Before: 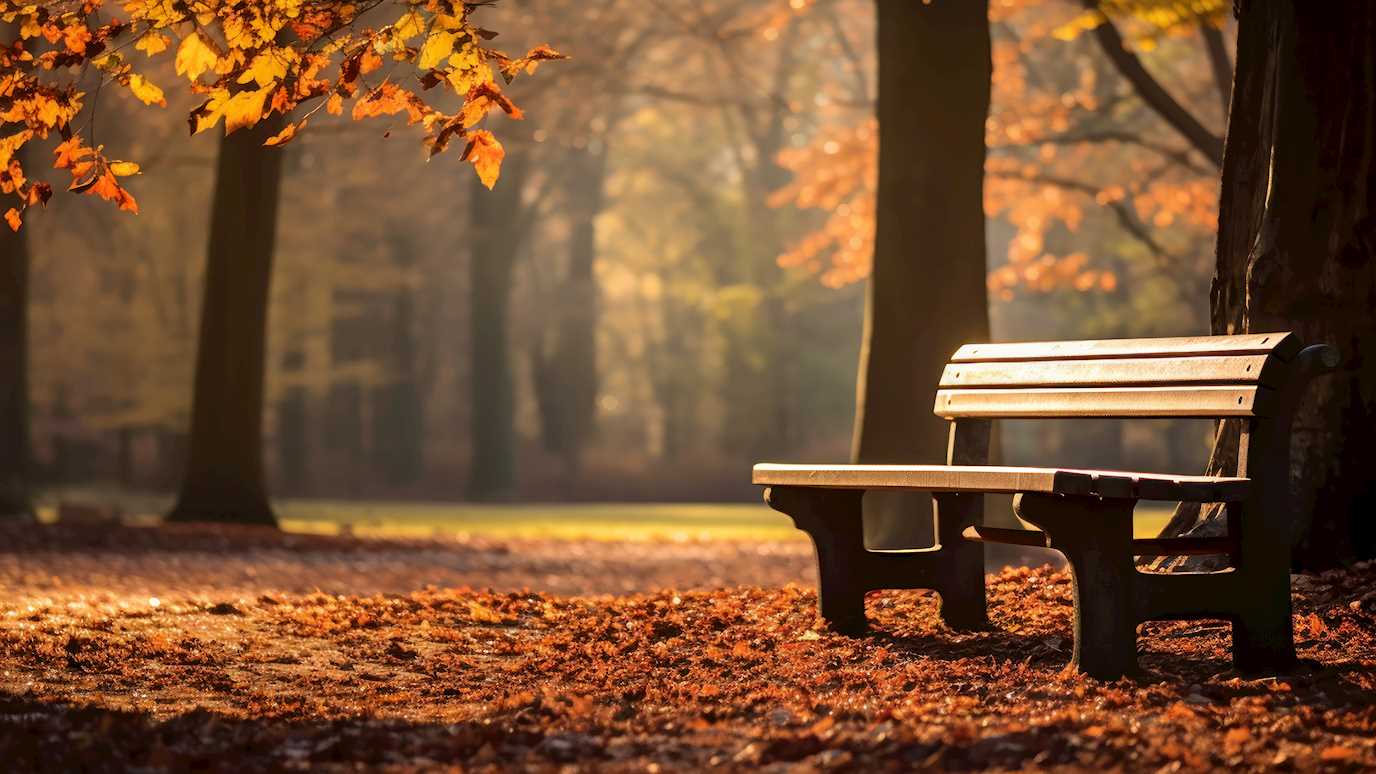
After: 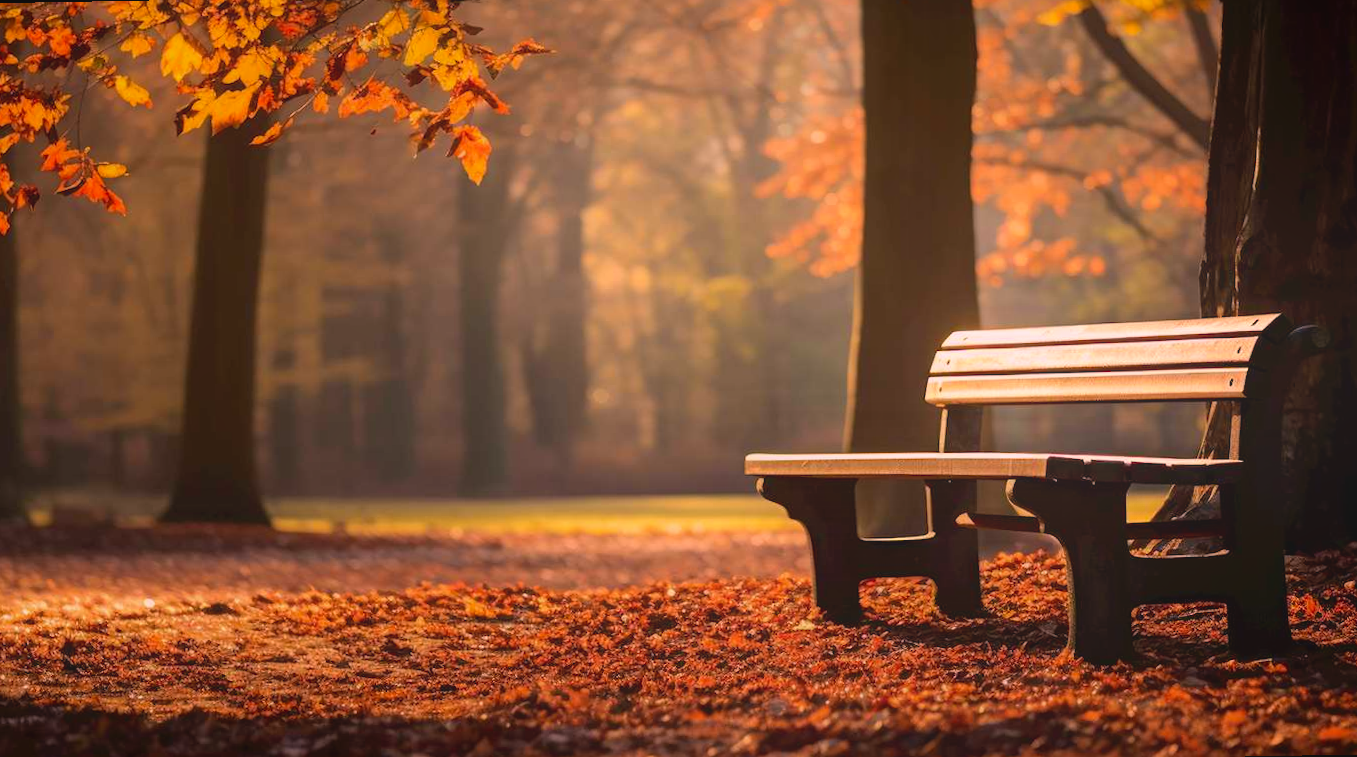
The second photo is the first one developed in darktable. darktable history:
contrast equalizer: y [[0.46, 0.454, 0.451, 0.451, 0.455, 0.46], [0.5 ×6], [0.5 ×6], [0 ×6], [0 ×6]]
color correction: highlights a* 14.52, highlights b* 4.84
rotate and perspective: rotation -1°, crop left 0.011, crop right 0.989, crop top 0.025, crop bottom 0.975
bloom: size 38%, threshold 95%, strength 30%
